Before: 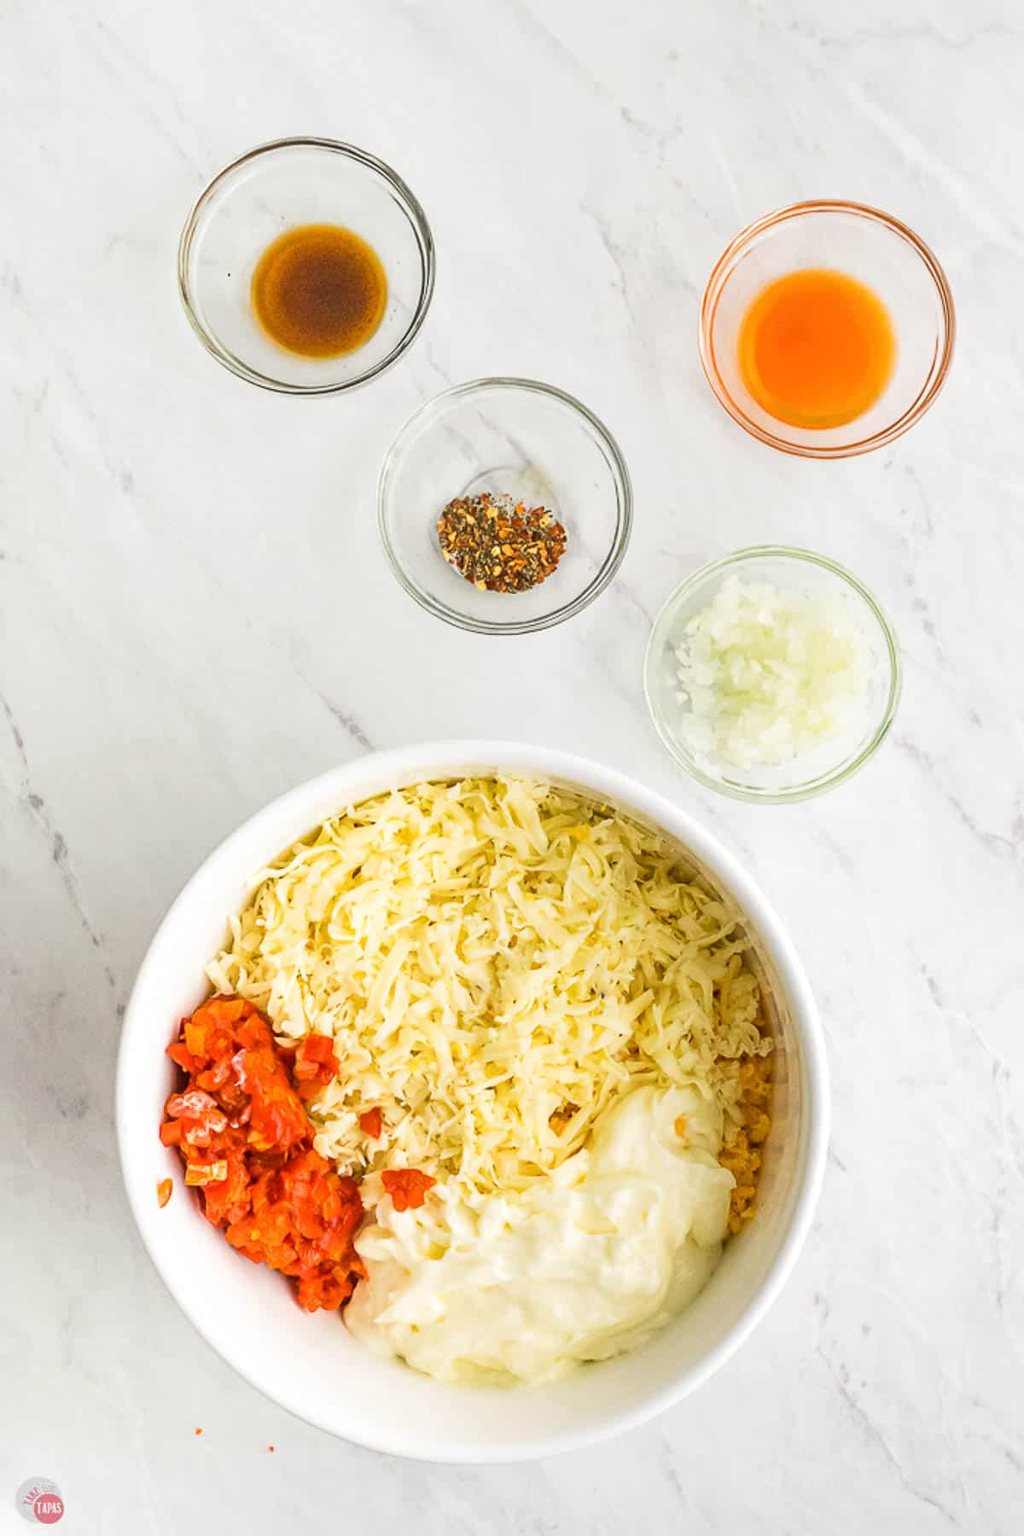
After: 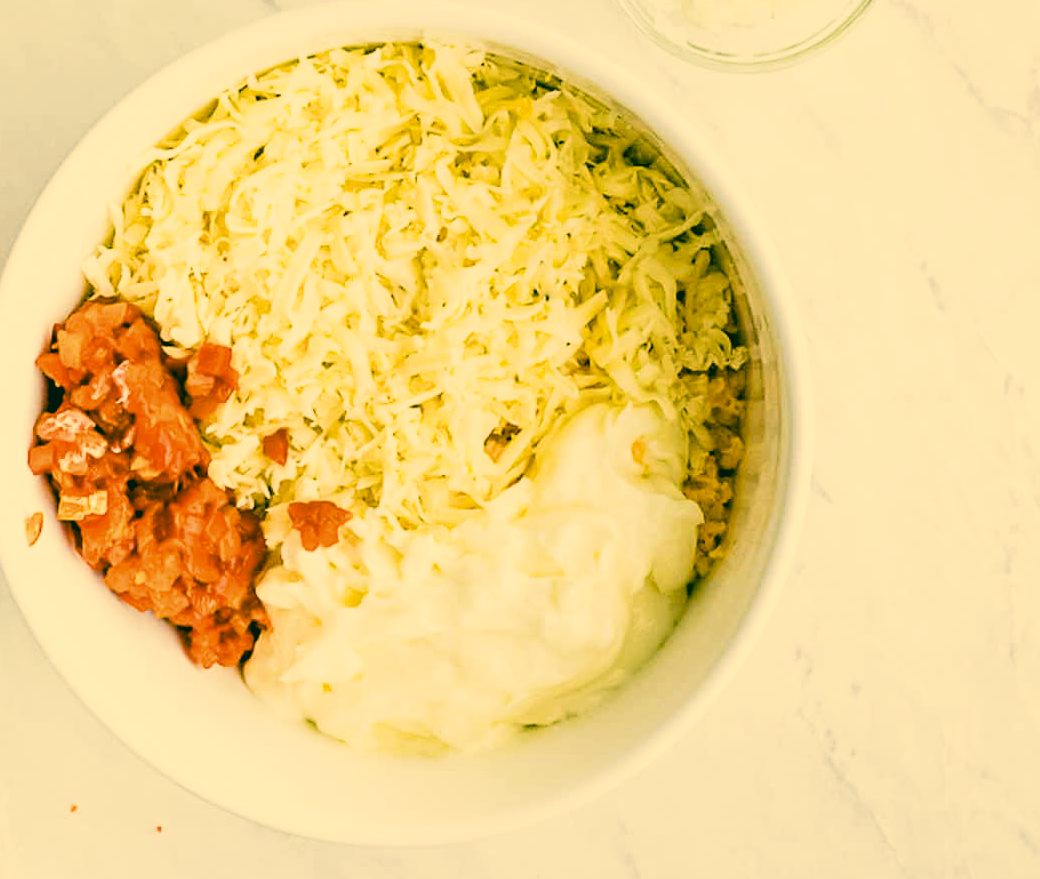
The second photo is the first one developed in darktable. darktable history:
crop and rotate: left 13.279%, top 48.288%, bottom 2.848%
color calibration: output R [1.063, -0.012, -0.003, 0], output B [-0.079, 0.047, 1, 0], illuminant as shot in camera, x 0.358, y 0.373, temperature 4628.91 K
filmic rgb: black relative exposure -5.05 EV, white relative exposure 3.52 EV, threshold 2.95 EV, hardness 3.18, contrast 1.489, highlights saturation mix -48.66%, enable highlight reconstruction true
color balance rgb: shadows lift › luminance -21.518%, shadows lift › chroma 8.875%, shadows lift › hue 286.02°, global offset › luminance -0.513%, linear chroma grading › global chroma 8.902%, perceptual saturation grading › global saturation 20%, perceptual saturation grading › highlights -49.586%, perceptual saturation grading › shadows 24.927%, perceptual brilliance grading › global brilliance 2.623%, perceptual brilliance grading › highlights -3.474%, perceptual brilliance grading › shadows 3.69%
exposure: exposure 0.083 EV, compensate highlight preservation false
color correction: highlights a* 1.9, highlights b* 33.81, shadows a* -36.42, shadows b* -5.53
